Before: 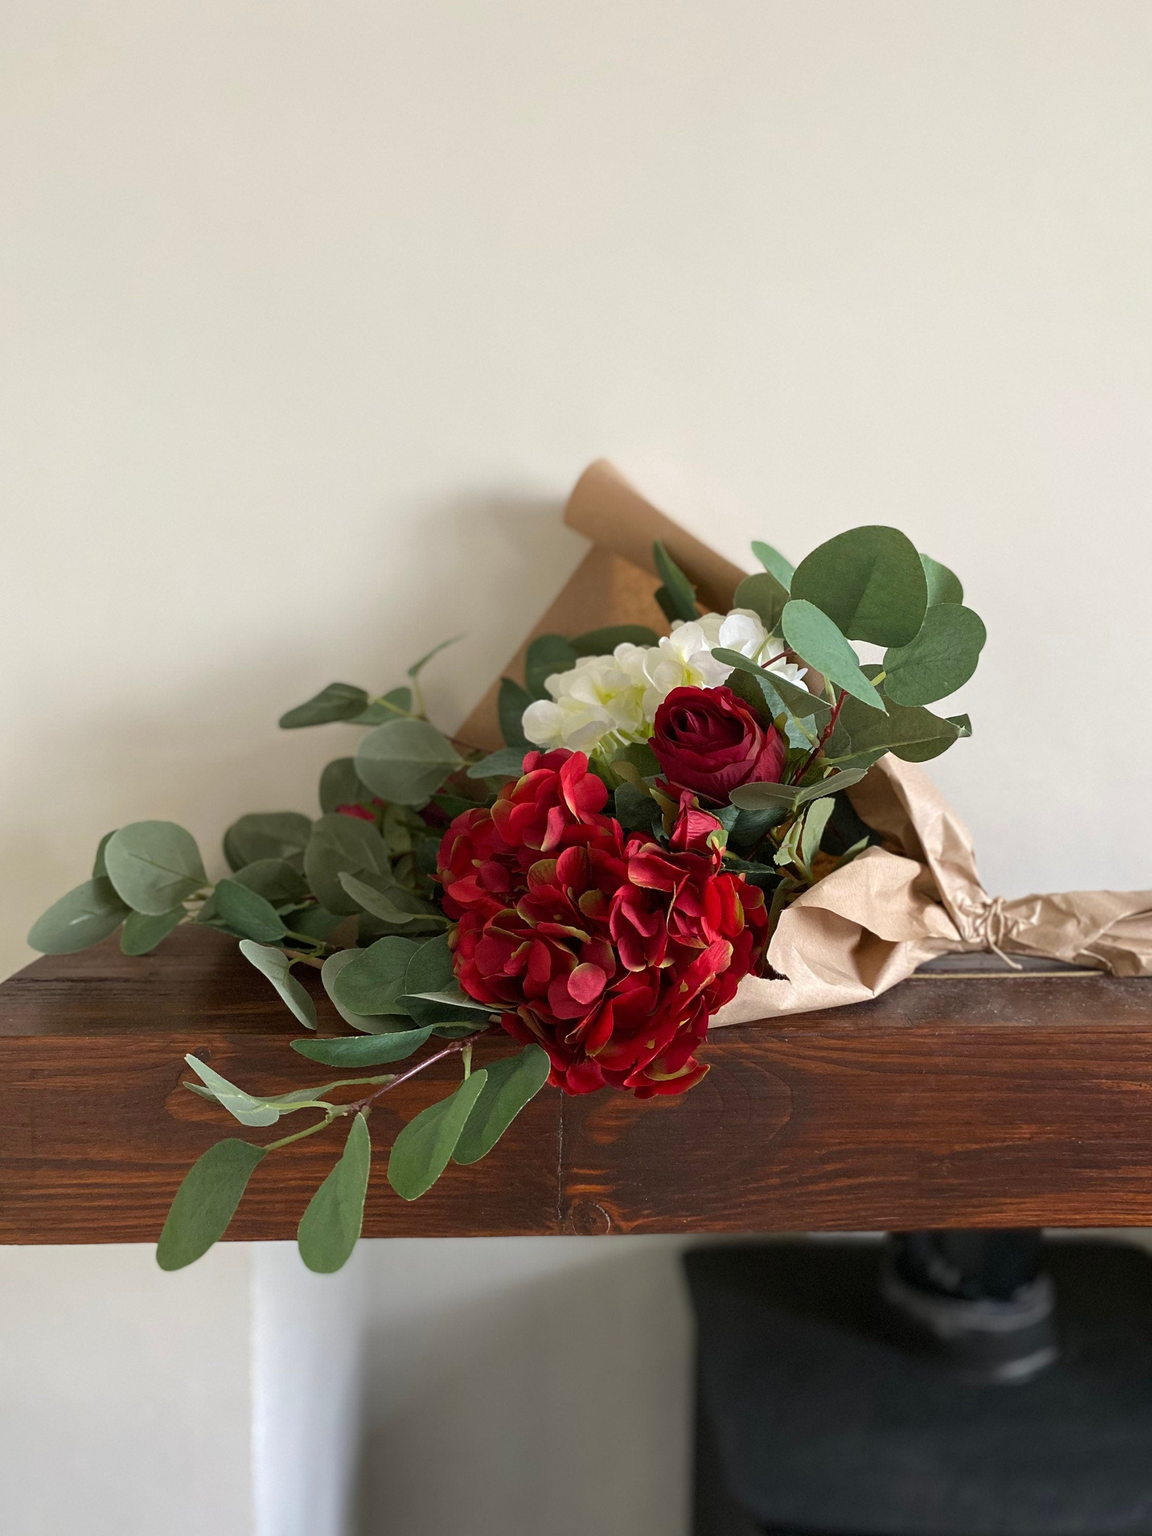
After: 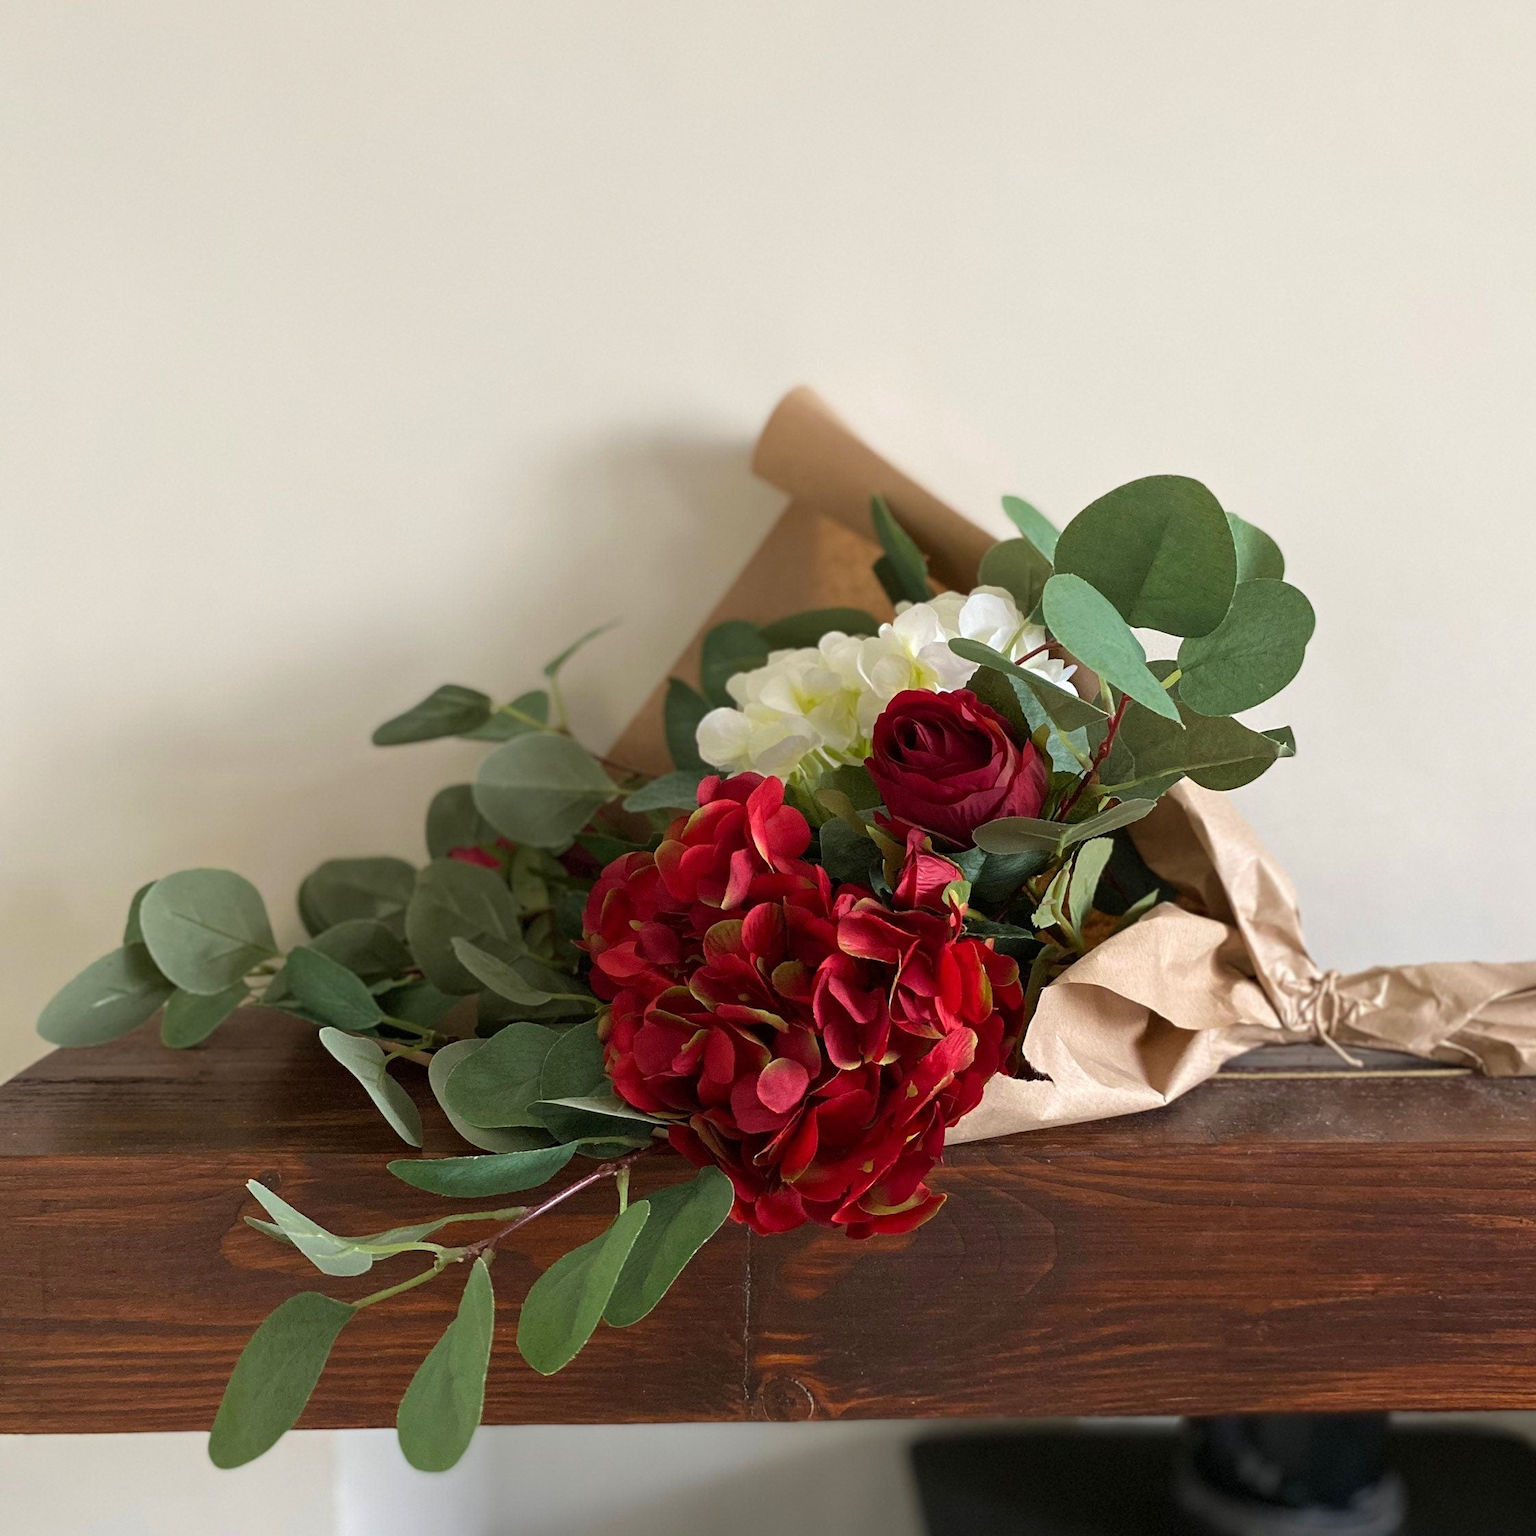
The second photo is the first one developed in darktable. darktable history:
crop: top 11.038%, bottom 13.962%
velvia: strength 10%
